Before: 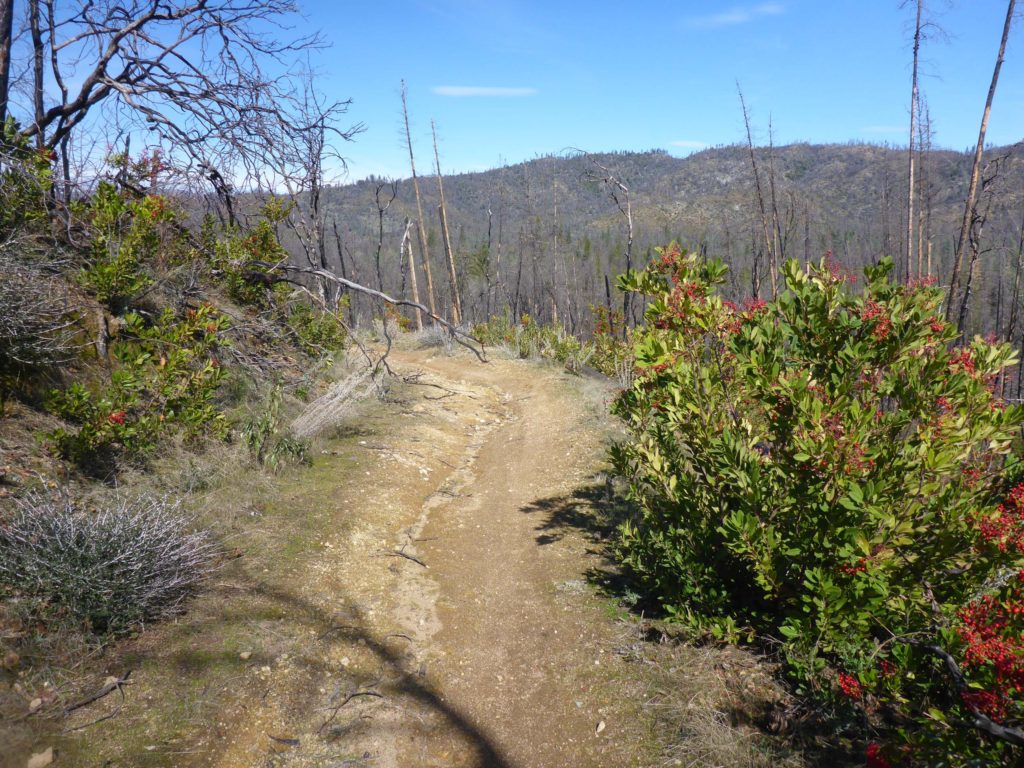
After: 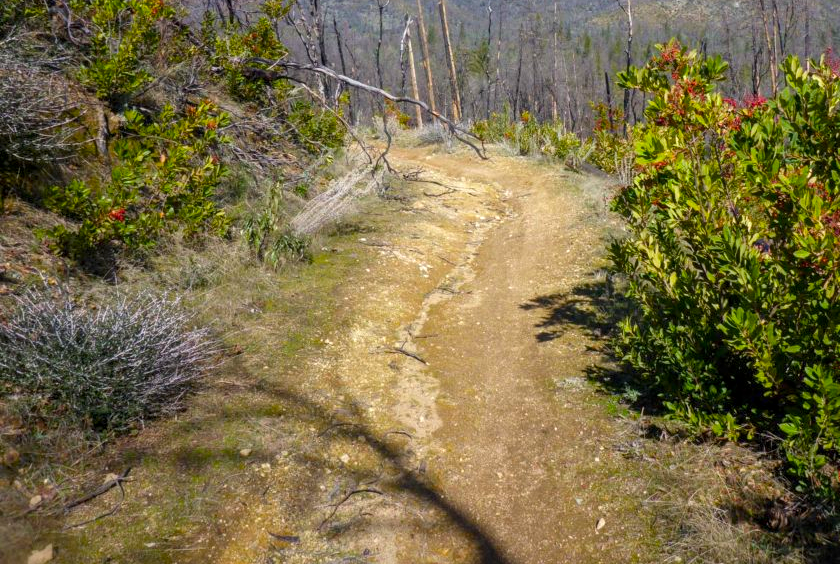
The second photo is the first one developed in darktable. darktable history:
crop: top 26.531%, right 17.959%
color balance rgb: perceptual saturation grading › global saturation 30%, global vibrance 20%
local contrast: on, module defaults
